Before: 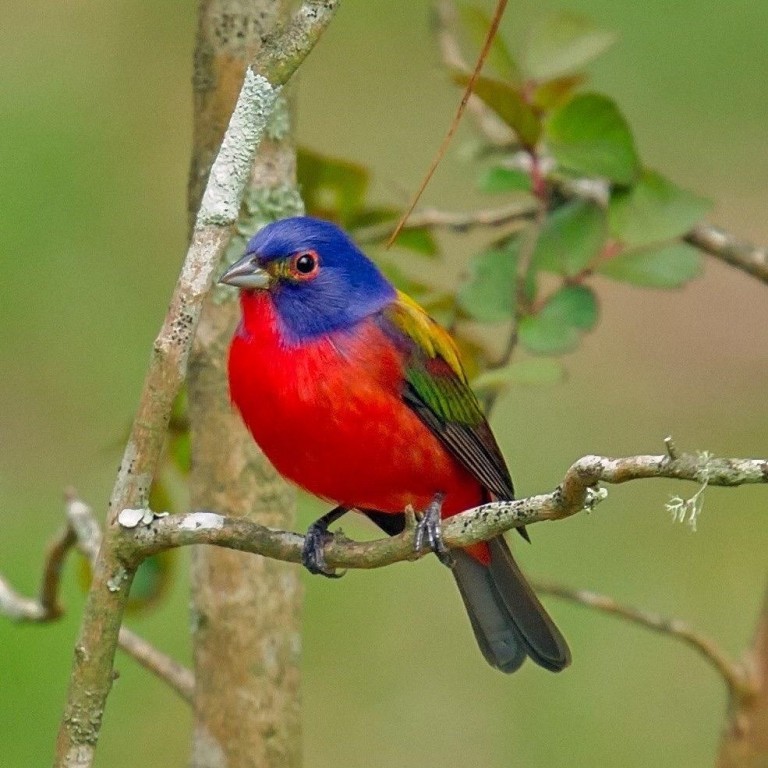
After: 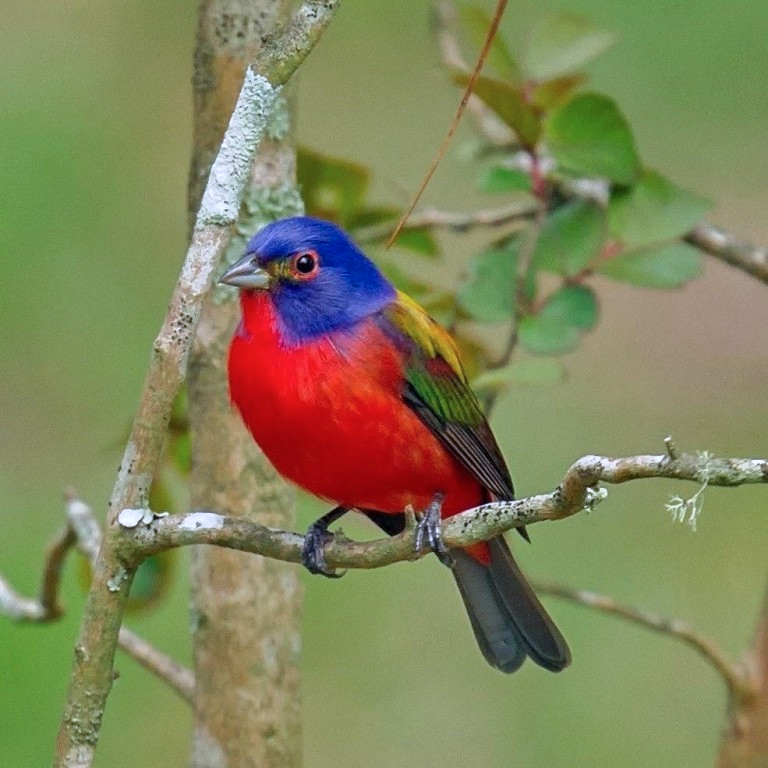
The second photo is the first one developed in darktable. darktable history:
contrast brightness saturation: contrast 0.05
color calibration: illuminant as shot in camera, x 0.37, y 0.382, temperature 4316.56 K
